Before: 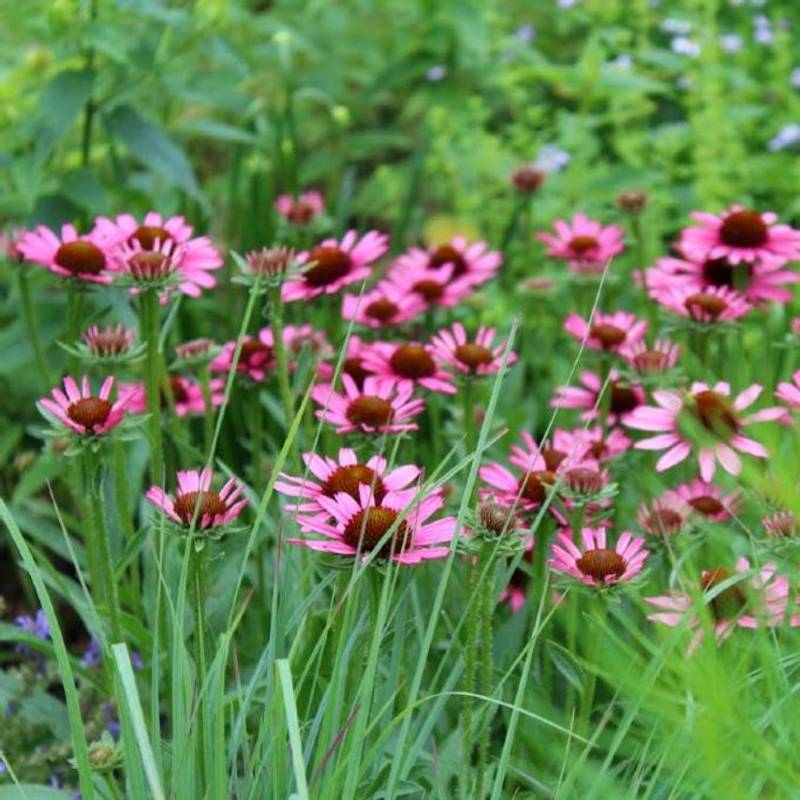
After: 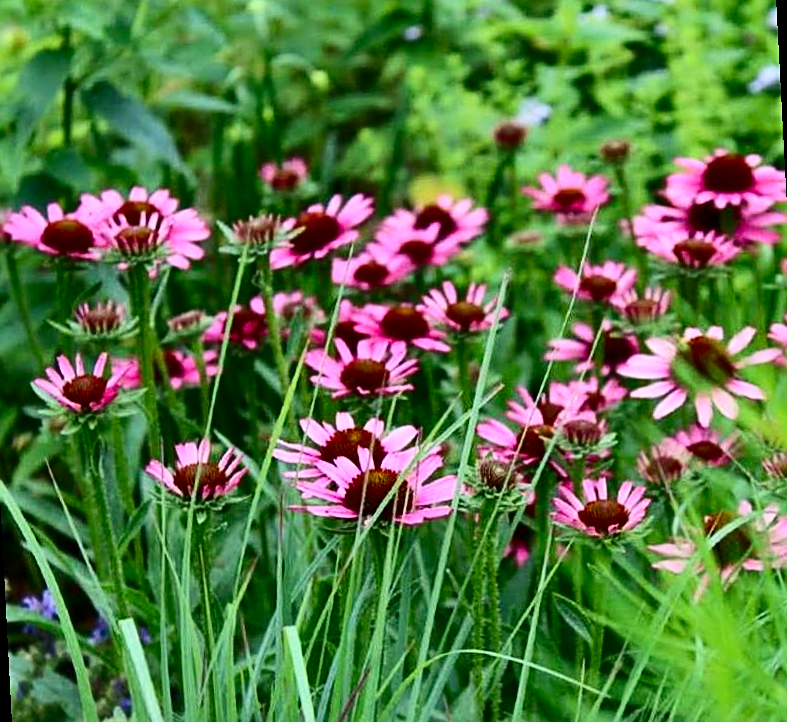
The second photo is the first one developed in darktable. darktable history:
rotate and perspective: rotation -3°, crop left 0.031, crop right 0.968, crop top 0.07, crop bottom 0.93
sharpen: on, module defaults
contrast brightness saturation: contrast 0.32, brightness -0.08, saturation 0.17
shadows and highlights: shadows 37.27, highlights -28.18, soften with gaussian
